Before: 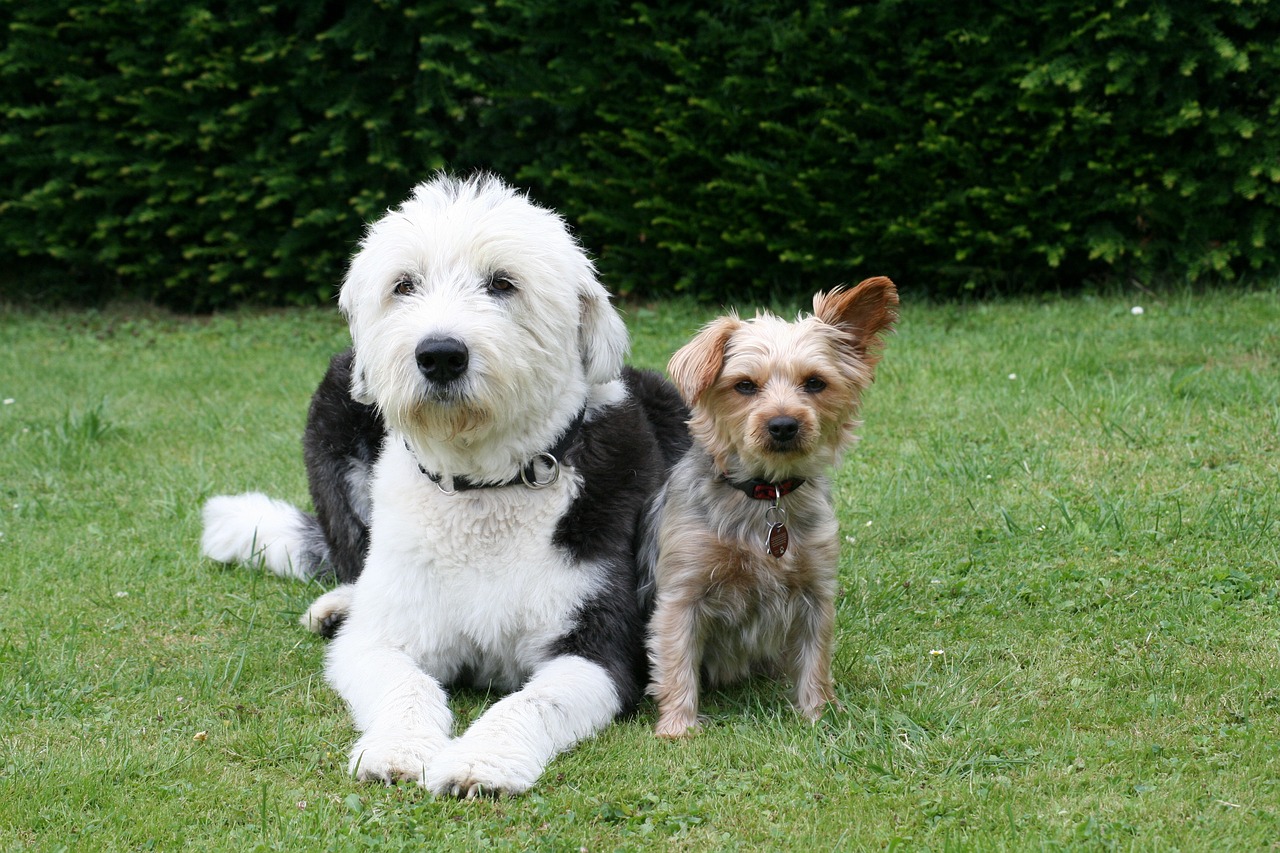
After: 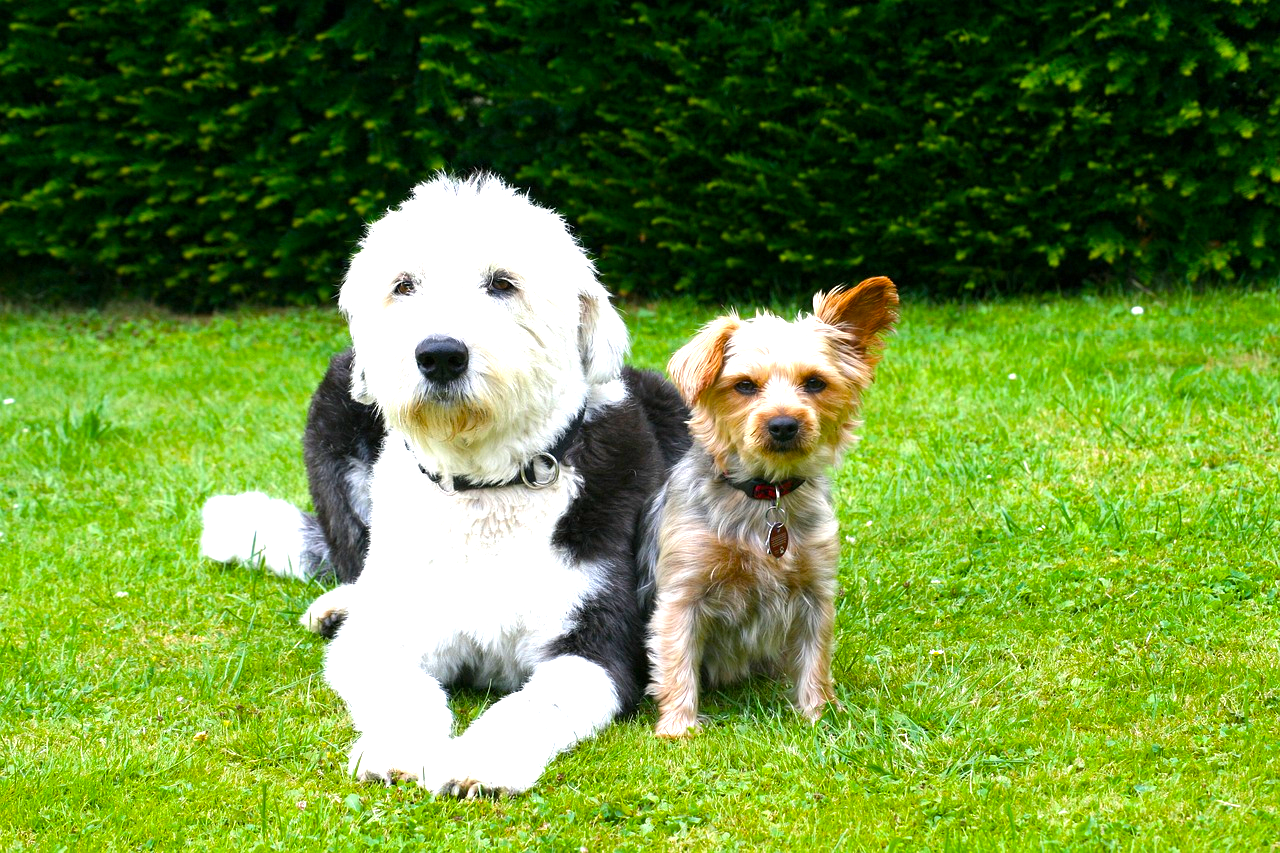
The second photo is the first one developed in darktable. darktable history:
color balance rgb: linear chroma grading › global chroma 10%, perceptual saturation grading › global saturation 40%, perceptual brilliance grading › global brilliance 30%, global vibrance 20%
contrast equalizer: y [[0.5 ×6], [0.5 ×6], [0.5, 0.5, 0.501, 0.545, 0.707, 0.863], [0 ×6], [0 ×6]]
